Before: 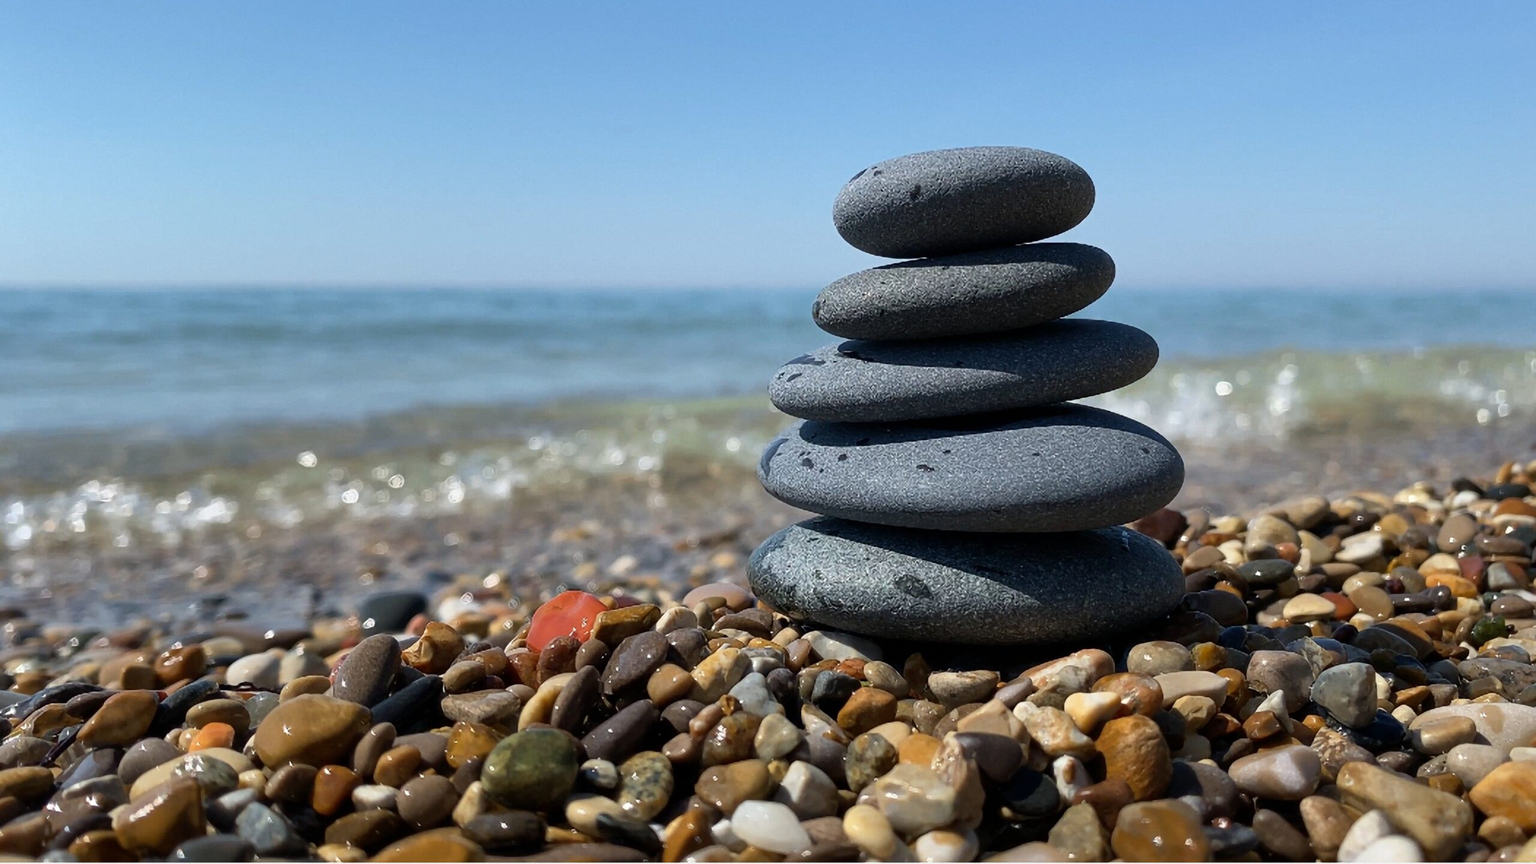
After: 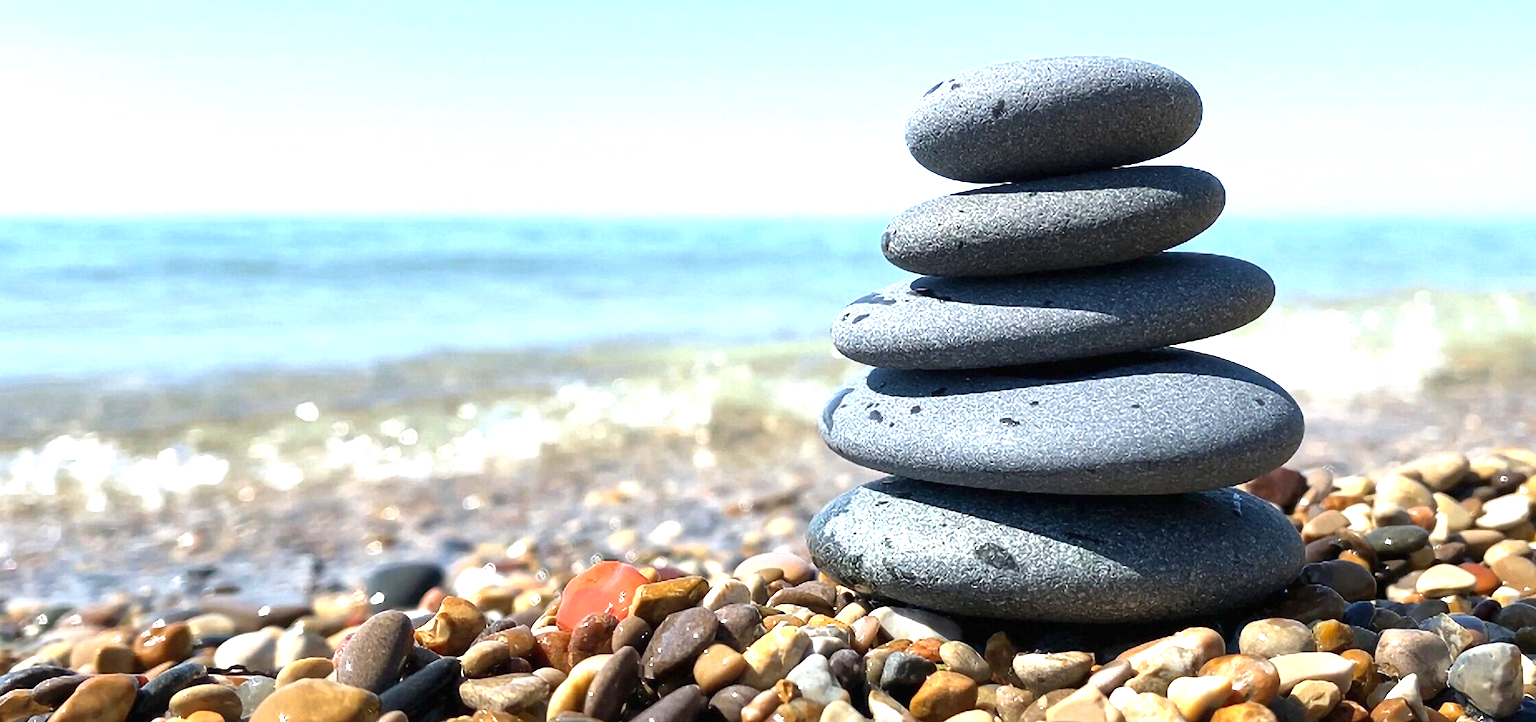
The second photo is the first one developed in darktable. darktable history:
crop and rotate: left 2.425%, top 11.305%, right 9.6%, bottom 15.08%
exposure: black level correction 0, exposure 1.5 EV, compensate exposure bias true, compensate highlight preservation false
